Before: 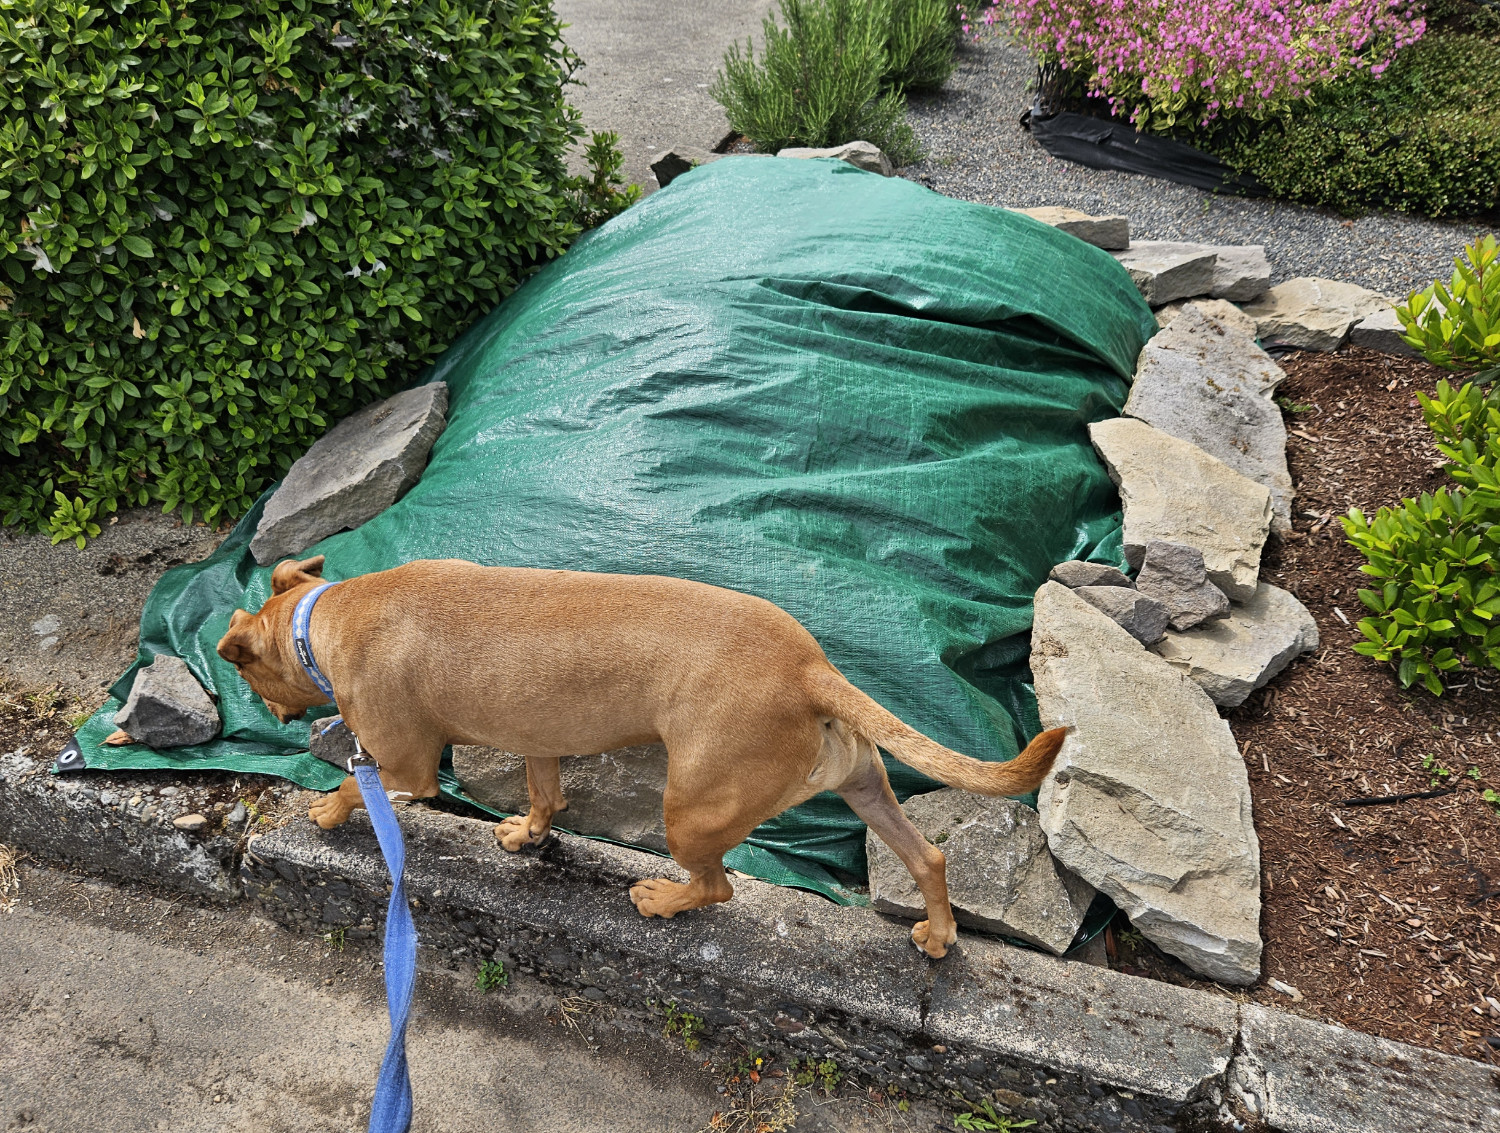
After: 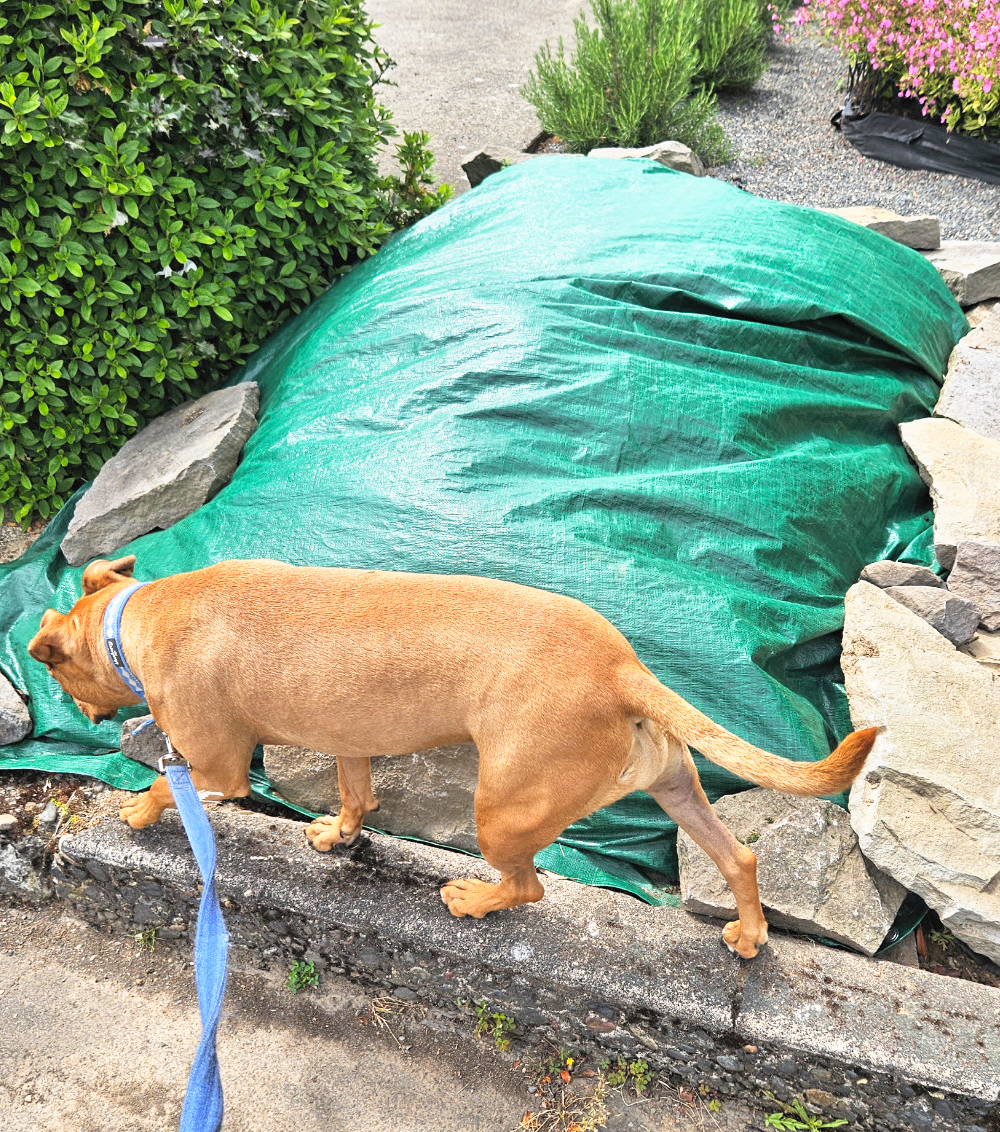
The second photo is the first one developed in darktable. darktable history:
contrast brightness saturation: brightness 0.148
base curve: curves: ch0 [(0, 0) (0.557, 0.834) (1, 1)], preserve colors none
crop and rotate: left 12.607%, right 20.724%
